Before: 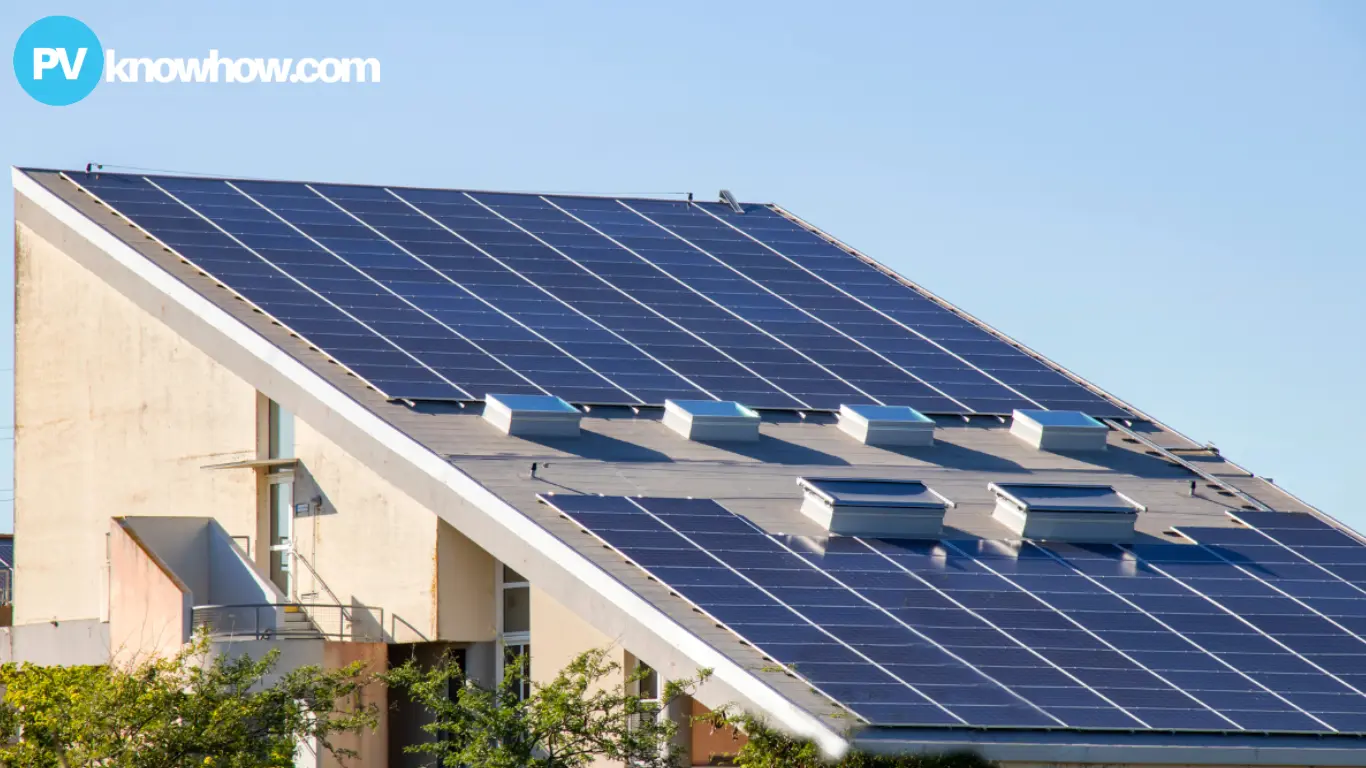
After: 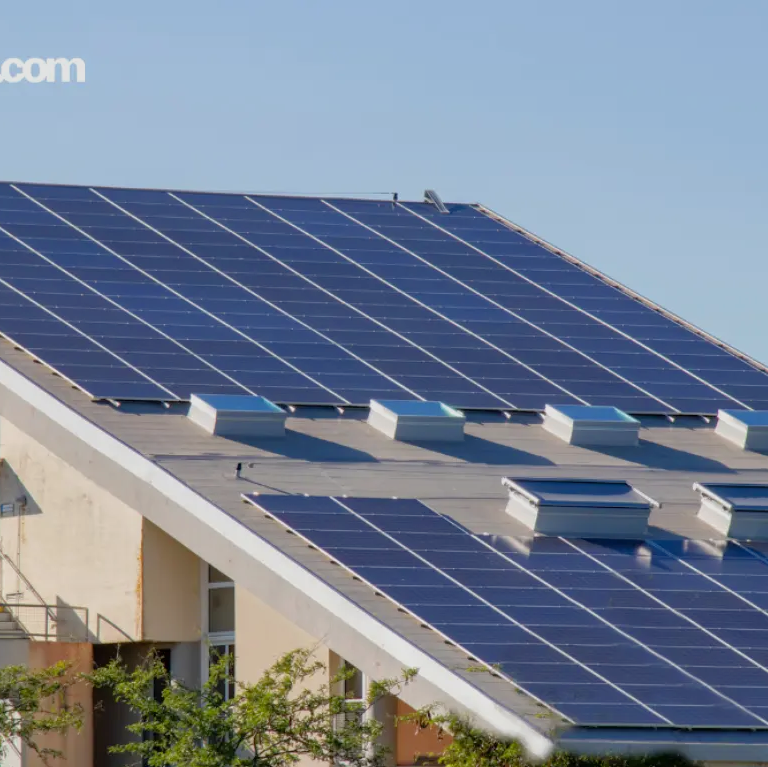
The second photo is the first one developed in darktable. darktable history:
crop: left 21.636%, right 22.091%, bottom 0.013%
tone equalizer: -8 EV 0.256 EV, -7 EV 0.431 EV, -6 EV 0.398 EV, -5 EV 0.271 EV, -3 EV -0.273 EV, -2 EV -0.387 EV, -1 EV -0.42 EV, +0 EV -0.227 EV, edges refinement/feathering 500, mask exposure compensation -1.57 EV, preserve details no
